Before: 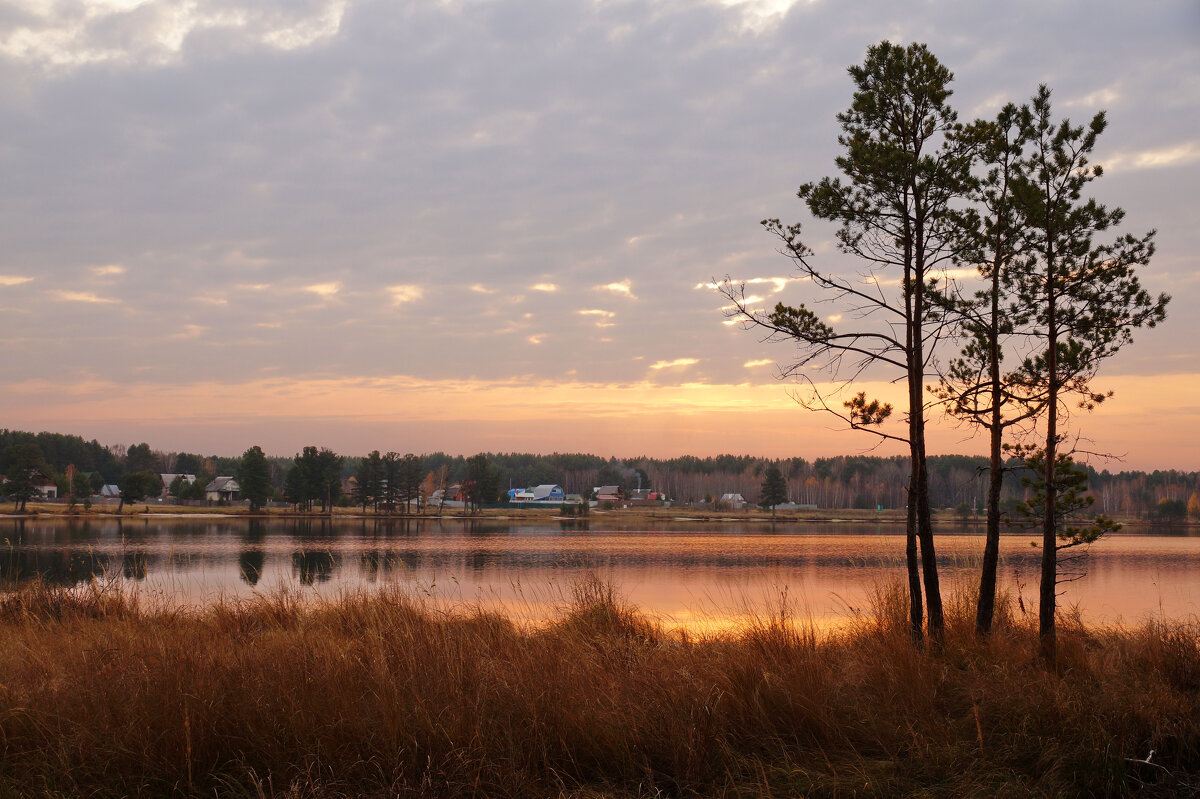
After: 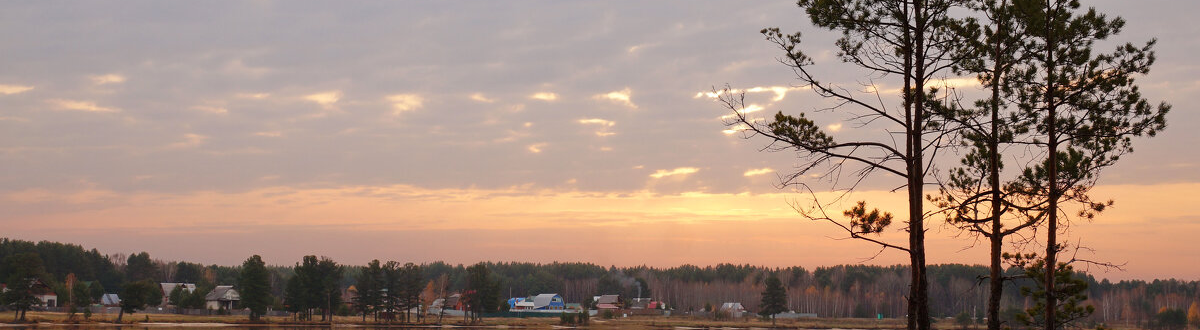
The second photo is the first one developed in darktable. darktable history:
crop and rotate: top 24.016%, bottom 34.675%
